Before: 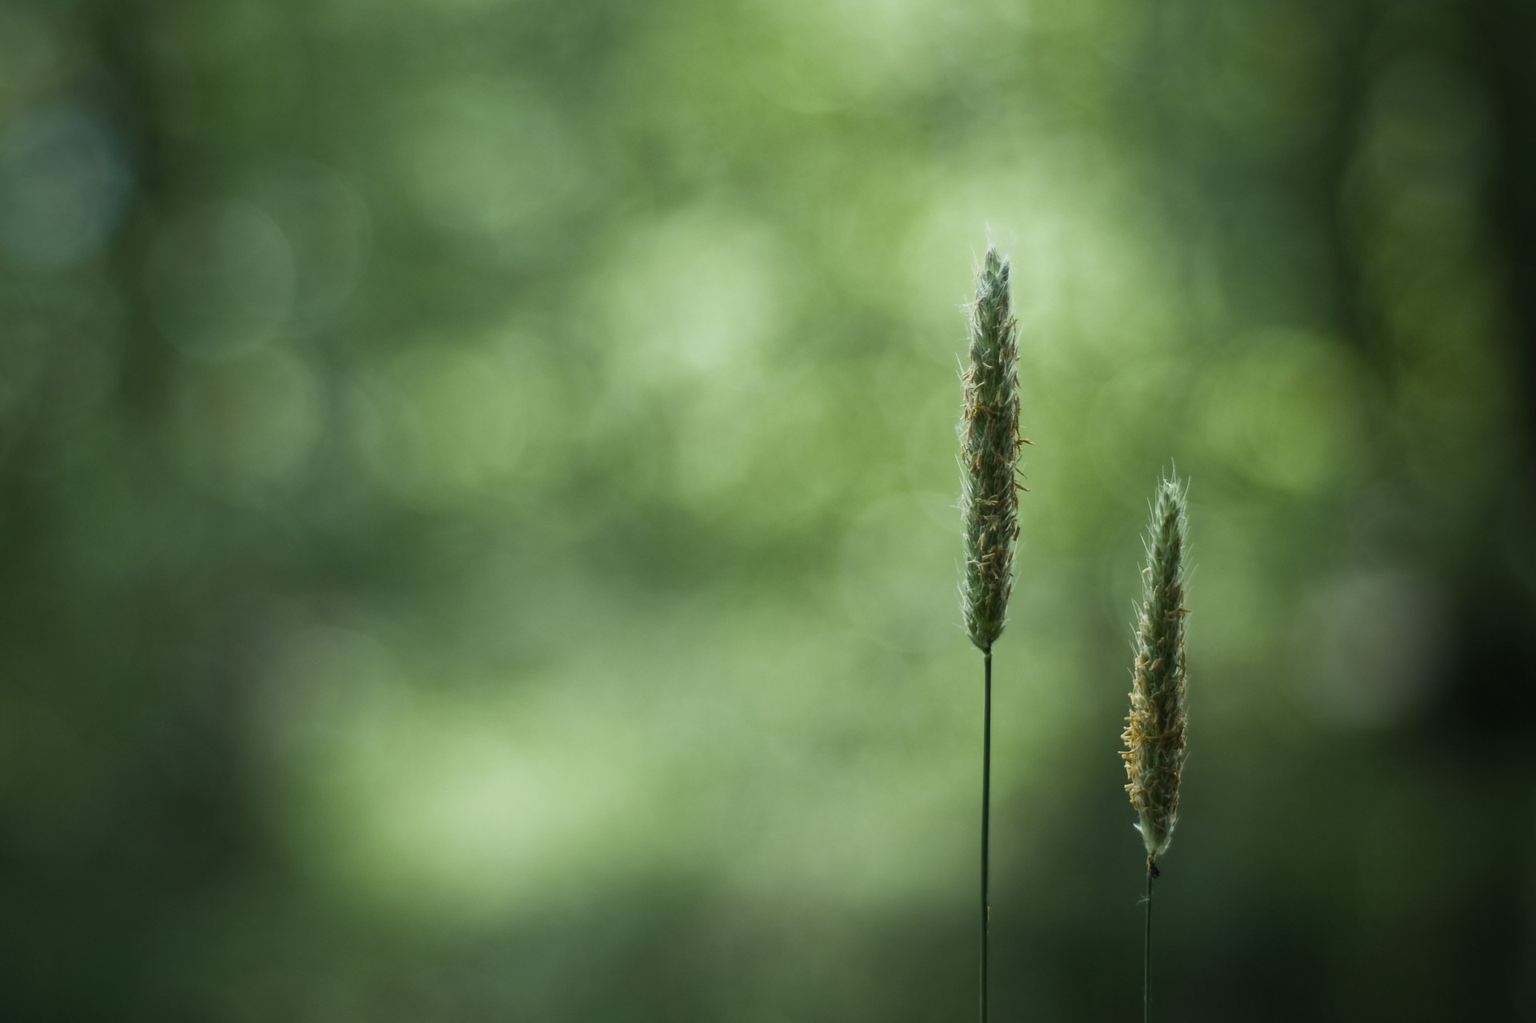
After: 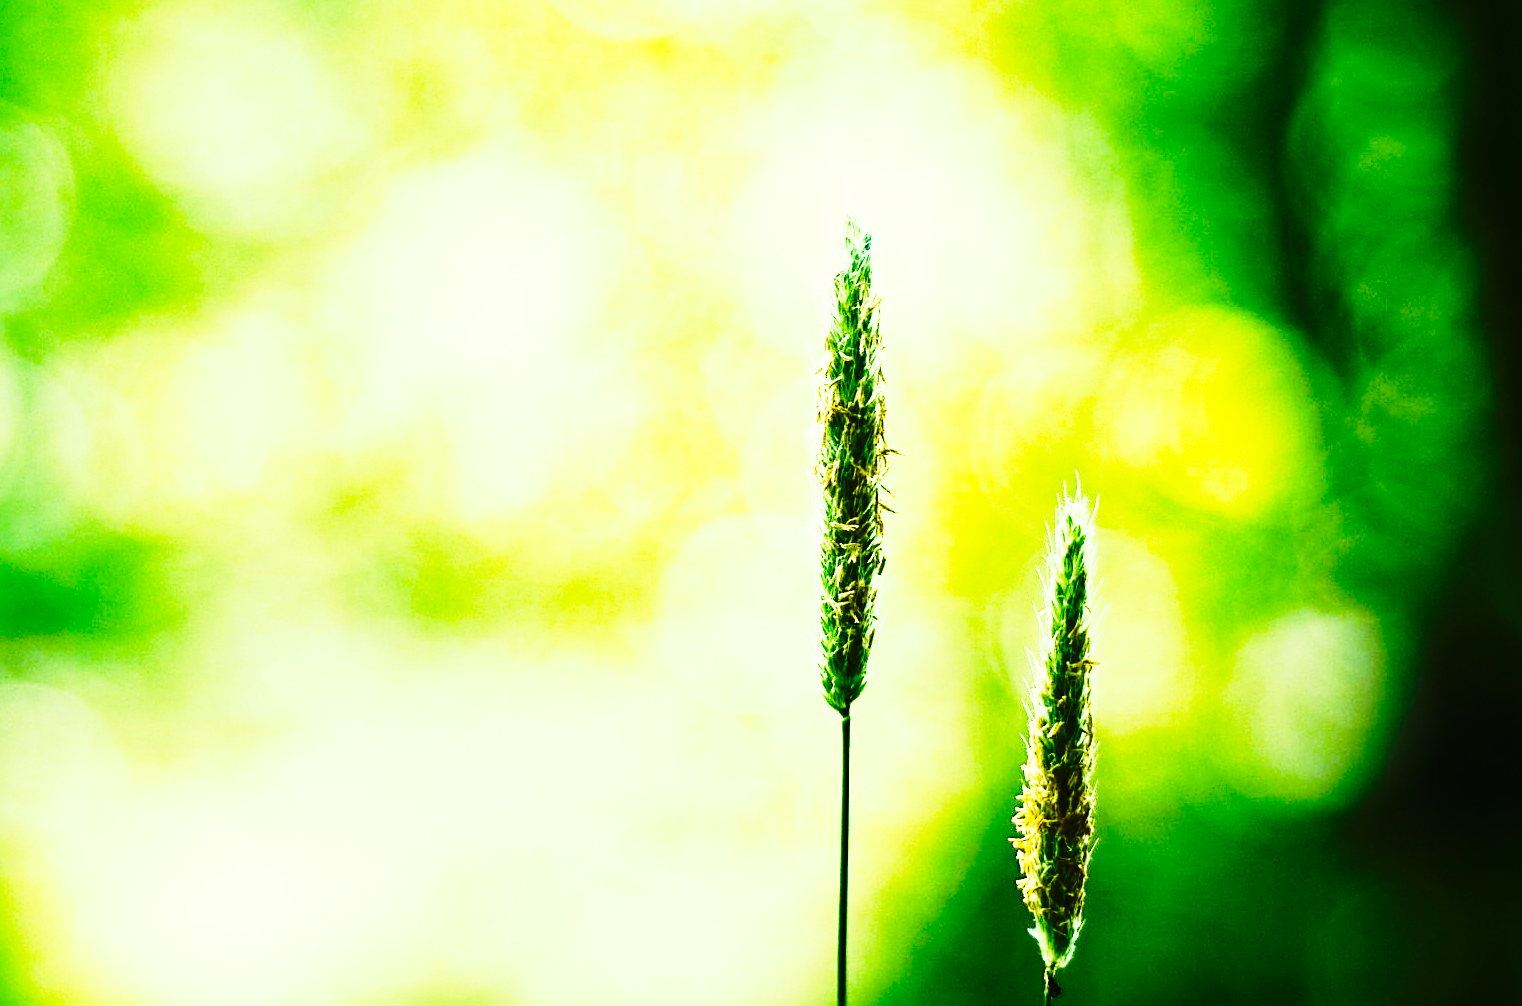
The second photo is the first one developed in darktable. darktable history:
color correction: highlights a* -4.41, highlights b* 6.27
tone curve: curves: ch0 [(0, 0) (0.236, 0.124) (0.373, 0.304) (0.542, 0.593) (0.737, 0.873) (1, 1)]; ch1 [(0, 0) (0.399, 0.328) (0.488, 0.484) (0.598, 0.624) (1, 1)]; ch2 [(0, 0) (0.448, 0.405) (0.523, 0.511) (0.592, 0.59) (1, 1)], preserve colors none
tone equalizer: -8 EV -0.741 EV, -7 EV -0.726 EV, -6 EV -0.618 EV, -5 EV -0.396 EV, -3 EV 0.37 EV, -2 EV 0.6 EV, -1 EV 0.682 EV, +0 EV 0.719 EV, edges refinement/feathering 500, mask exposure compensation -1.57 EV, preserve details no
sharpen: on, module defaults
color balance rgb: linear chroma grading › global chroma 15.613%, perceptual saturation grading › global saturation 20%, perceptual saturation grading › highlights -13.927%, perceptual saturation grading › shadows 49.505%, global vibrance 34.909%
base curve: curves: ch0 [(0, 0) (0.028, 0.03) (0.121, 0.232) (0.46, 0.748) (0.859, 0.968) (1, 1)], preserve colors none
exposure: black level correction -0.001, exposure 0.908 EV, compensate highlight preservation false
crop and rotate: left 20.272%, top 7.91%, right 0.423%, bottom 13.386%
